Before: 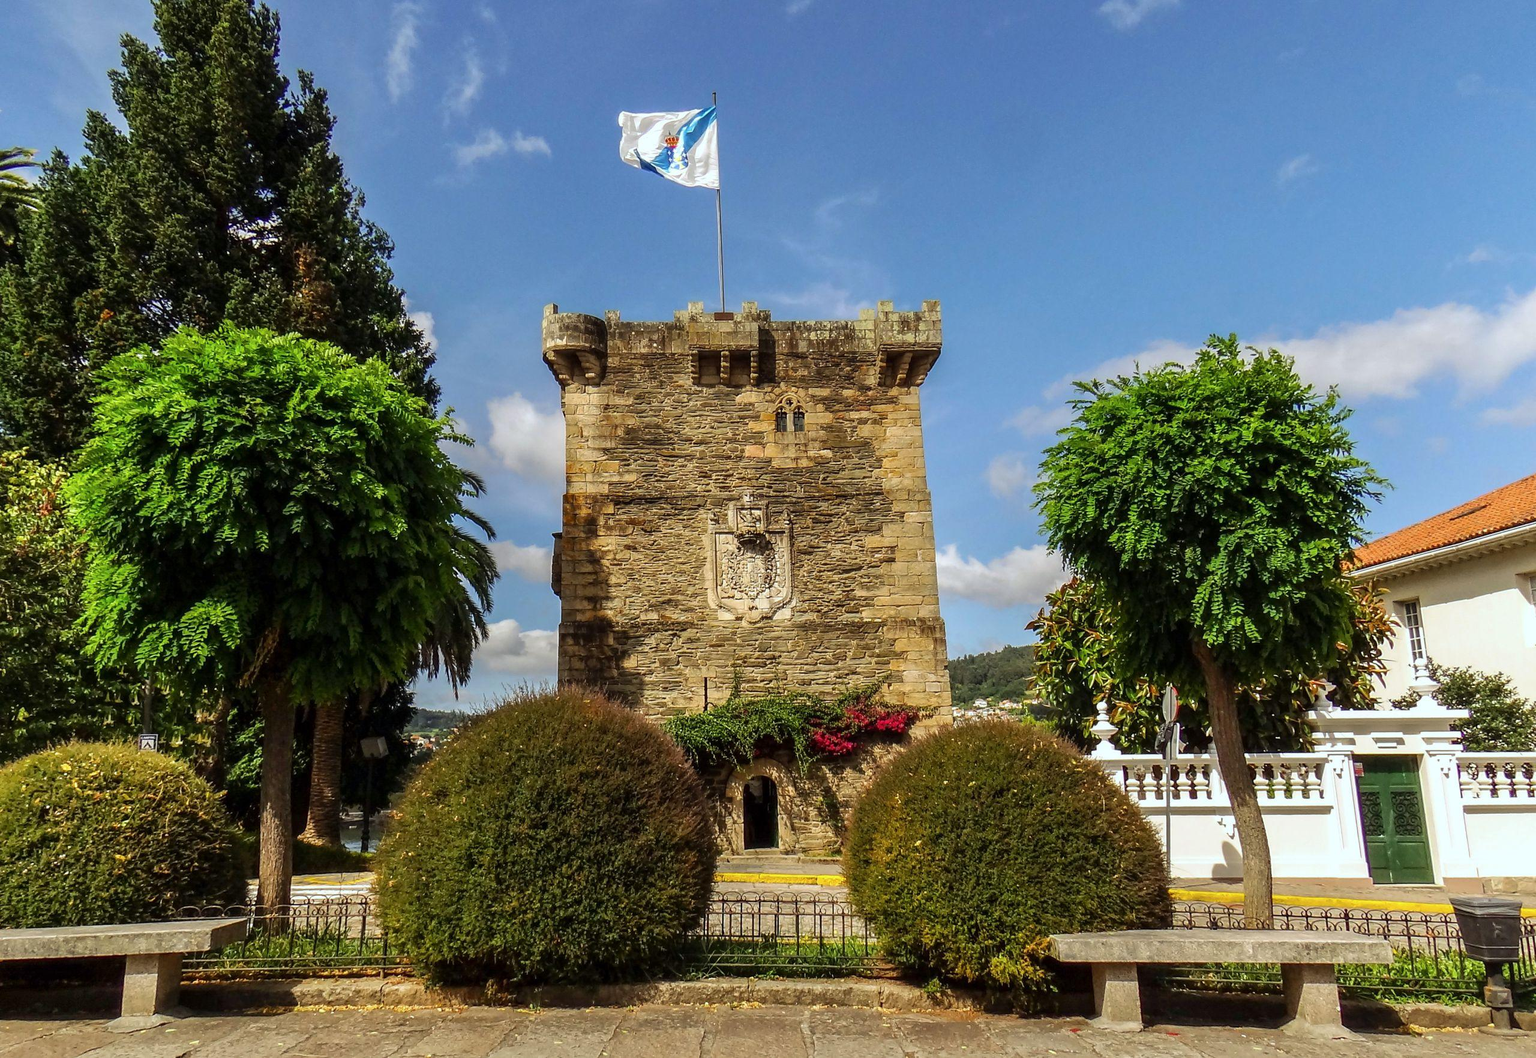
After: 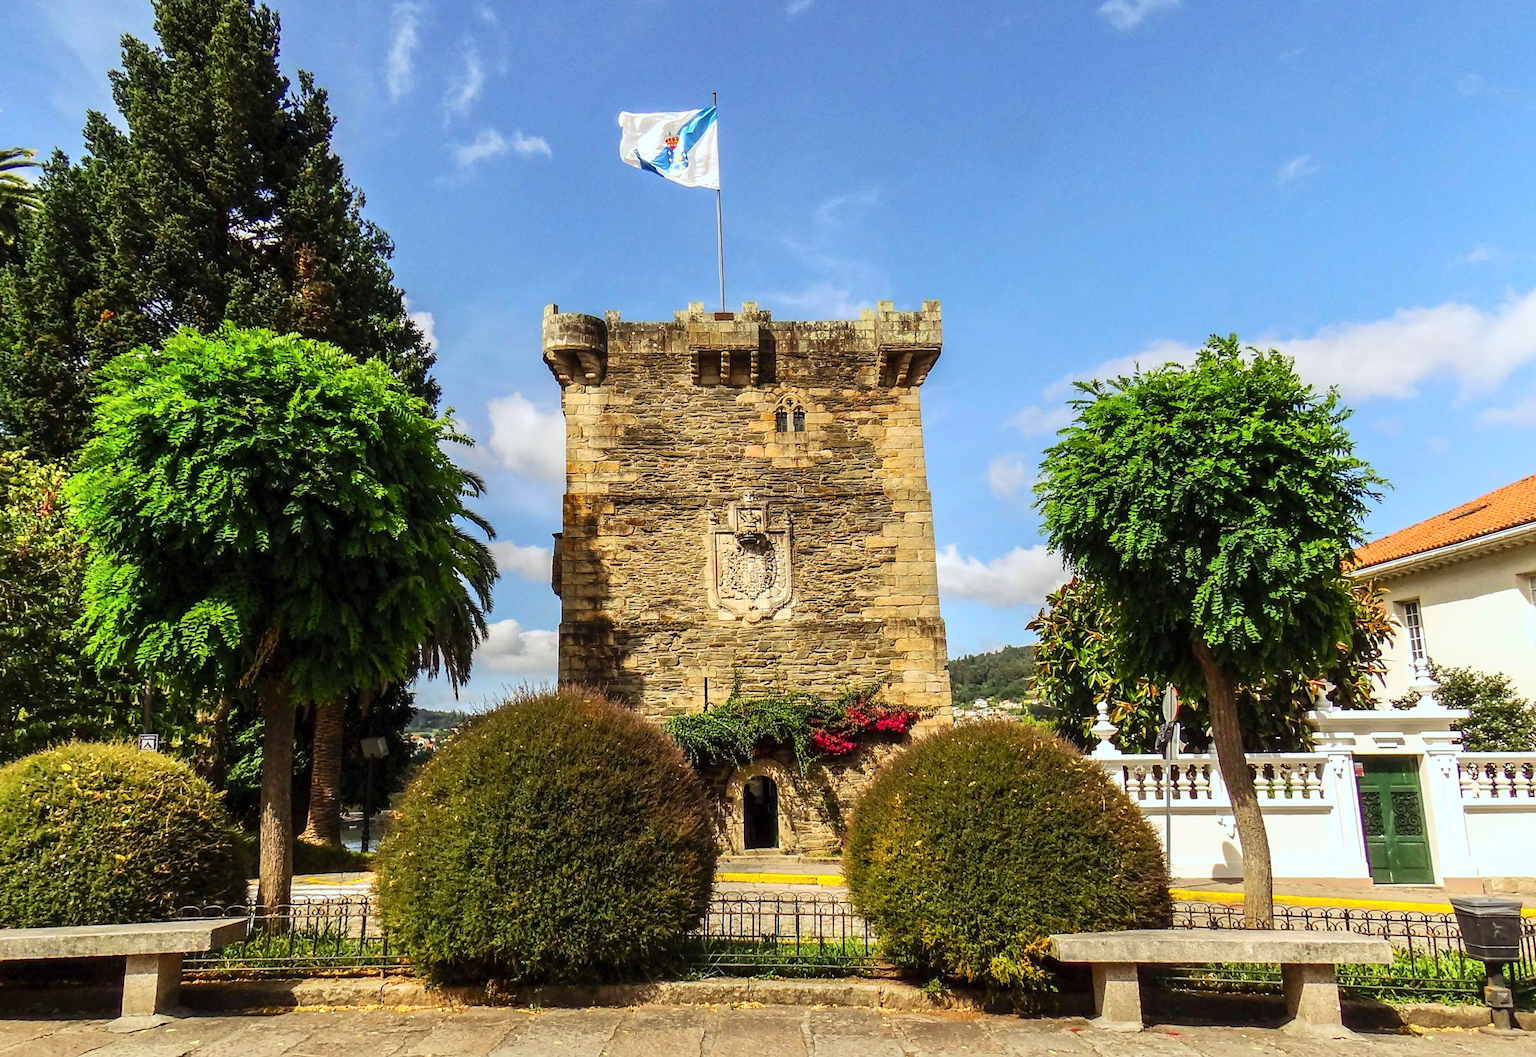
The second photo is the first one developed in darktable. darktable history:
contrast brightness saturation: contrast 0.205, brightness 0.148, saturation 0.147
